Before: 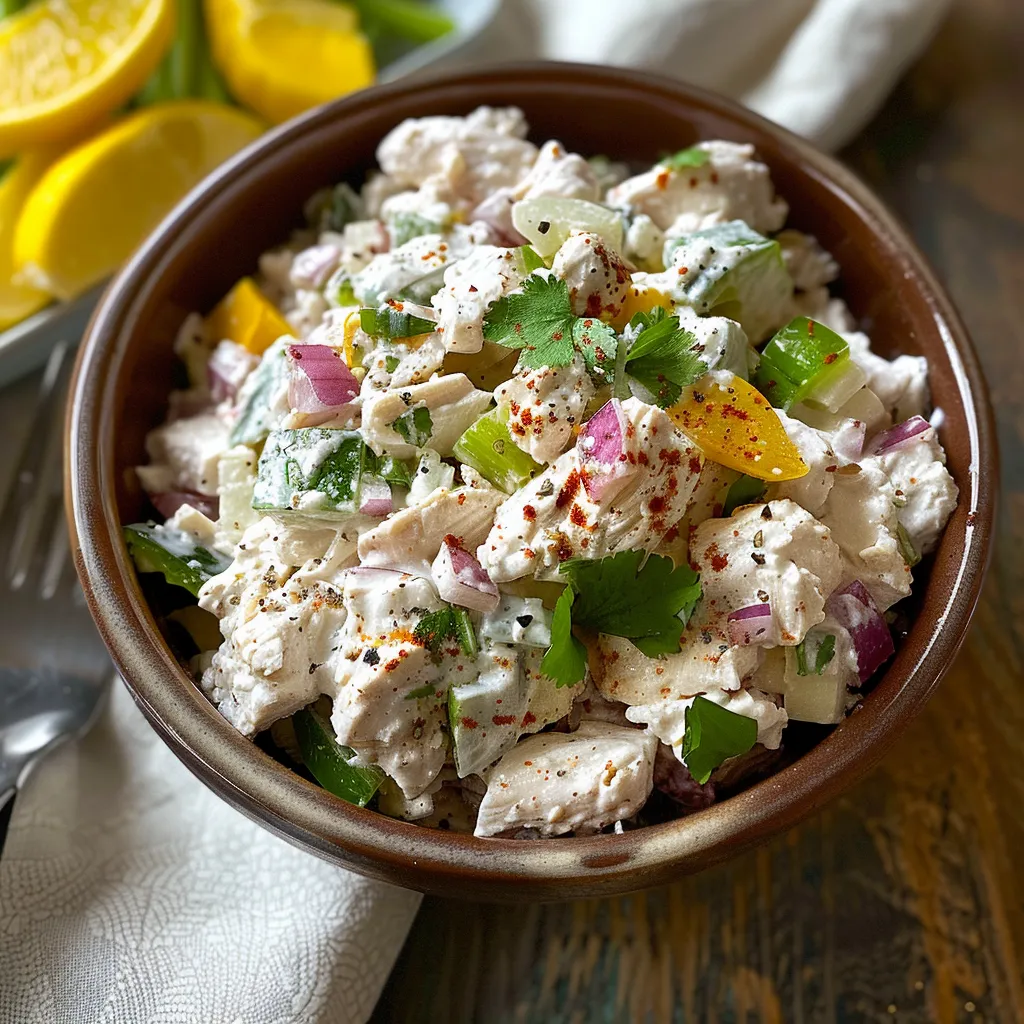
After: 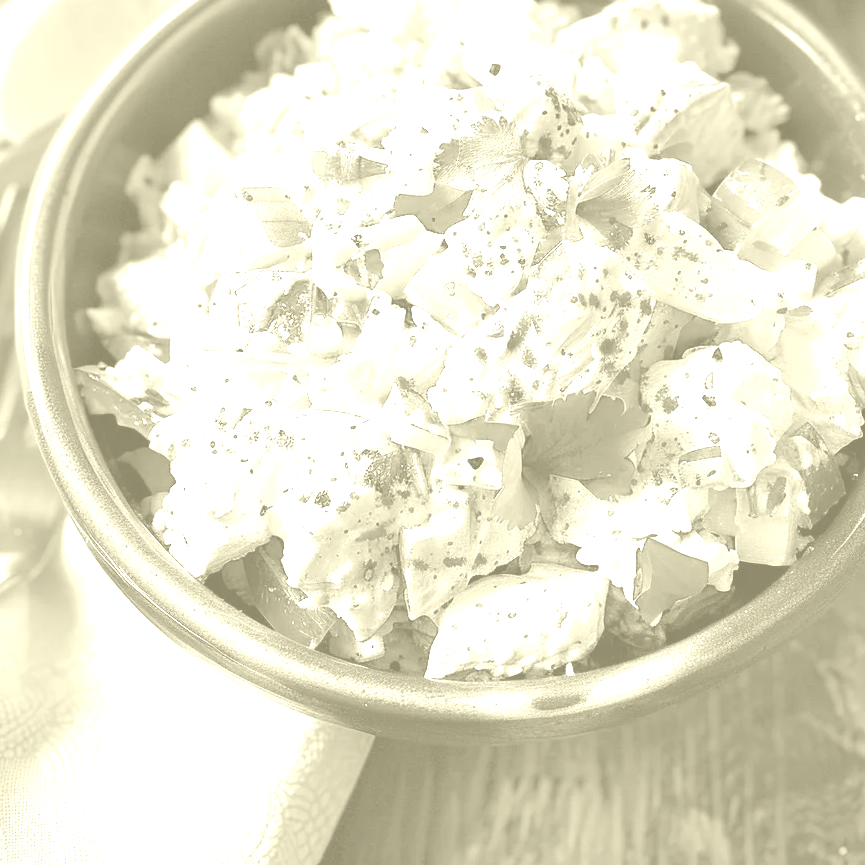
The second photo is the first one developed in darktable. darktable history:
white balance: red 0.924, blue 1.095
colorize: hue 43.2°, saturation 40%, version 1
crop and rotate: left 4.842%, top 15.51%, right 10.668%
exposure: black level correction 0, exposure 1.975 EV, compensate exposure bias true, compensate highlight preservation false
